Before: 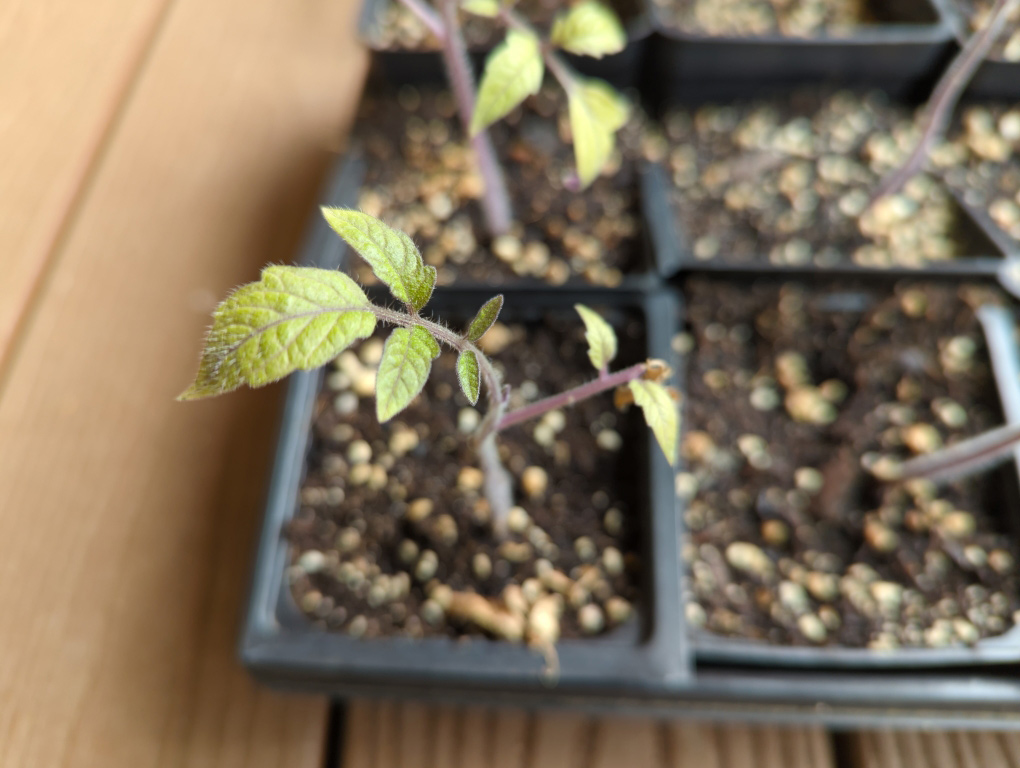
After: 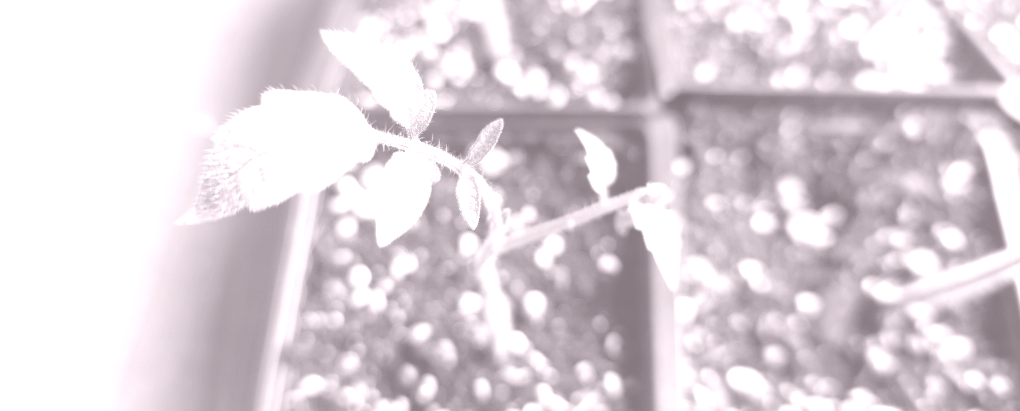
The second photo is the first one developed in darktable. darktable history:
crop and rotate: top 23.043%, bottom 23.437%
colorize: hue 25.2°, saturation 83%, source mix 82%, lightness 79%, version 1
